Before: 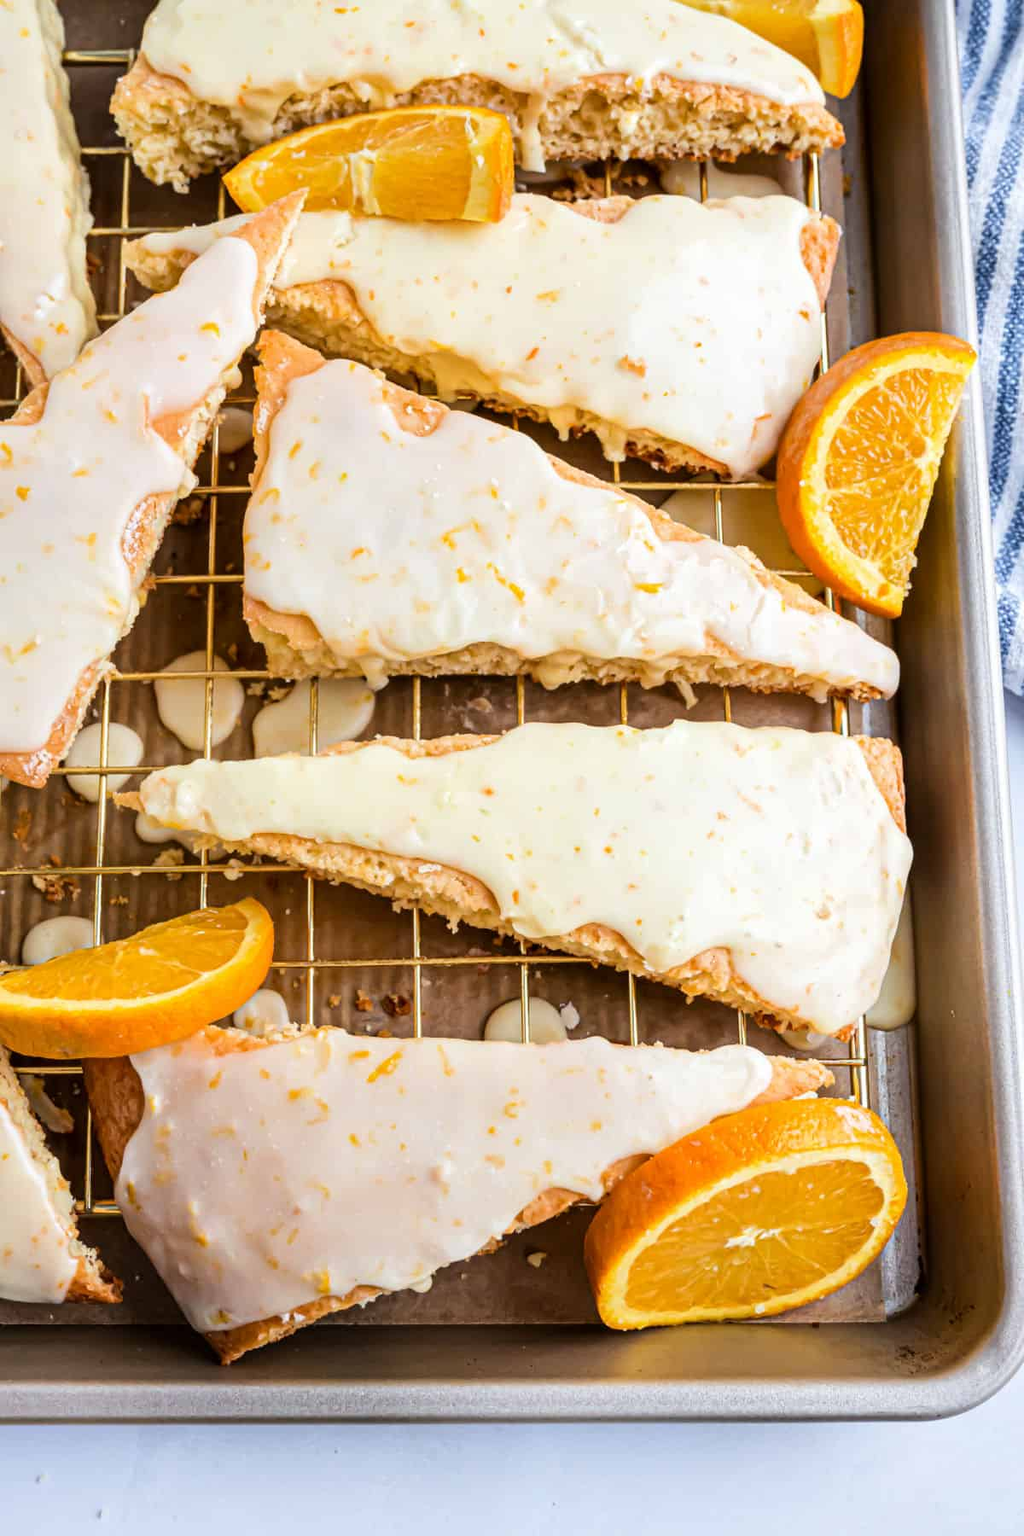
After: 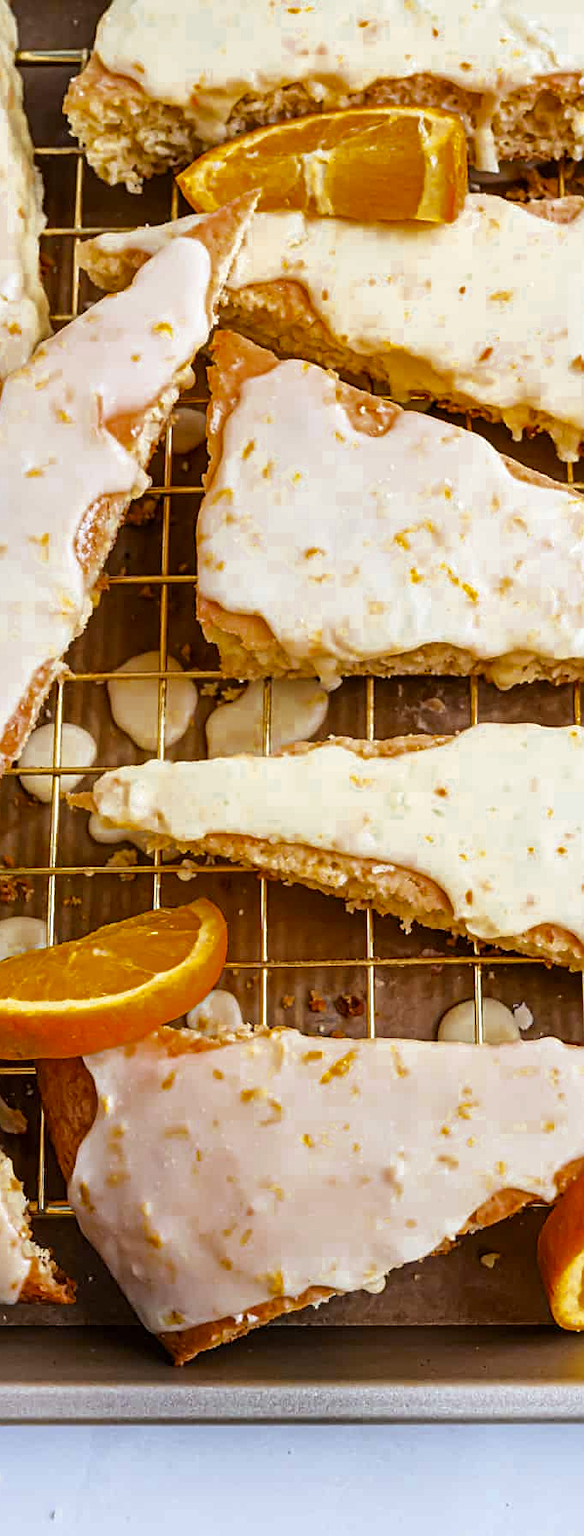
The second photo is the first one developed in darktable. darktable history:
sharpen: on, module defaults
crop: left 4.648%, right 38.314%
color zones: curves: ch0 [(0.11, 0.396) (0.195, 0.36) (0.25, 0.5) (0.303, 0.412) (0.357, 0.544) (0.75, 0.5) (0.967, 0.328)]; ch1 [(0, 0.468) (0.112, 0.512) (0.202, 0.6) (0.25, 0.5) (0.307, 0.352) (0.357, 0.544) (0.75, 0.5) (0.963, 0.524)]
